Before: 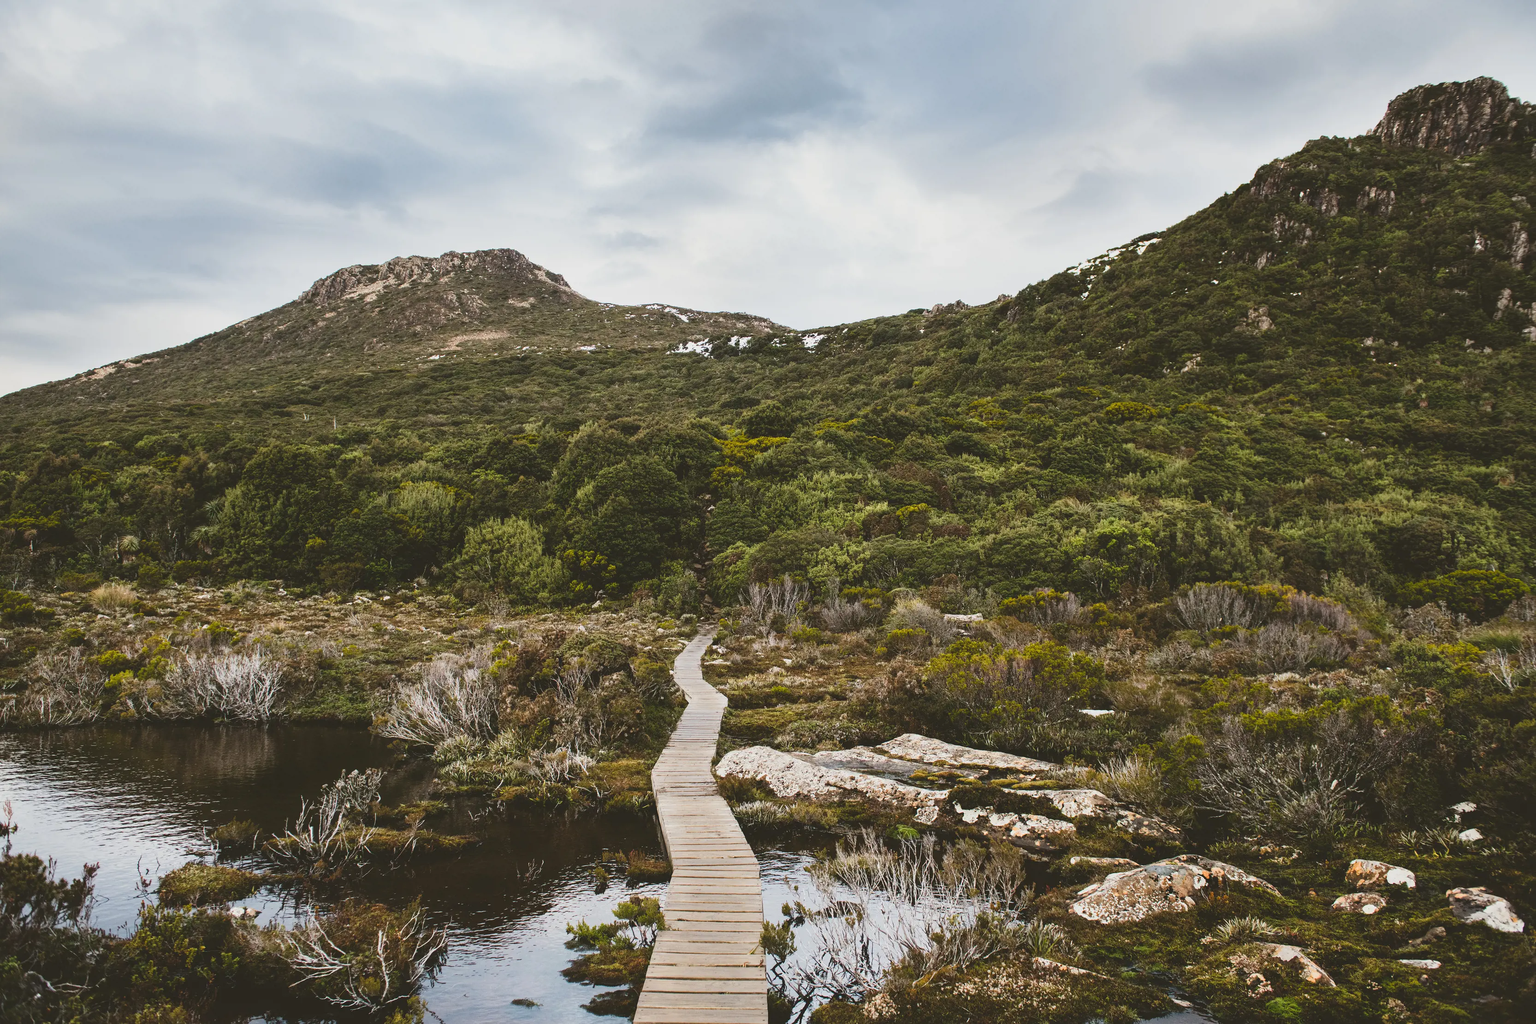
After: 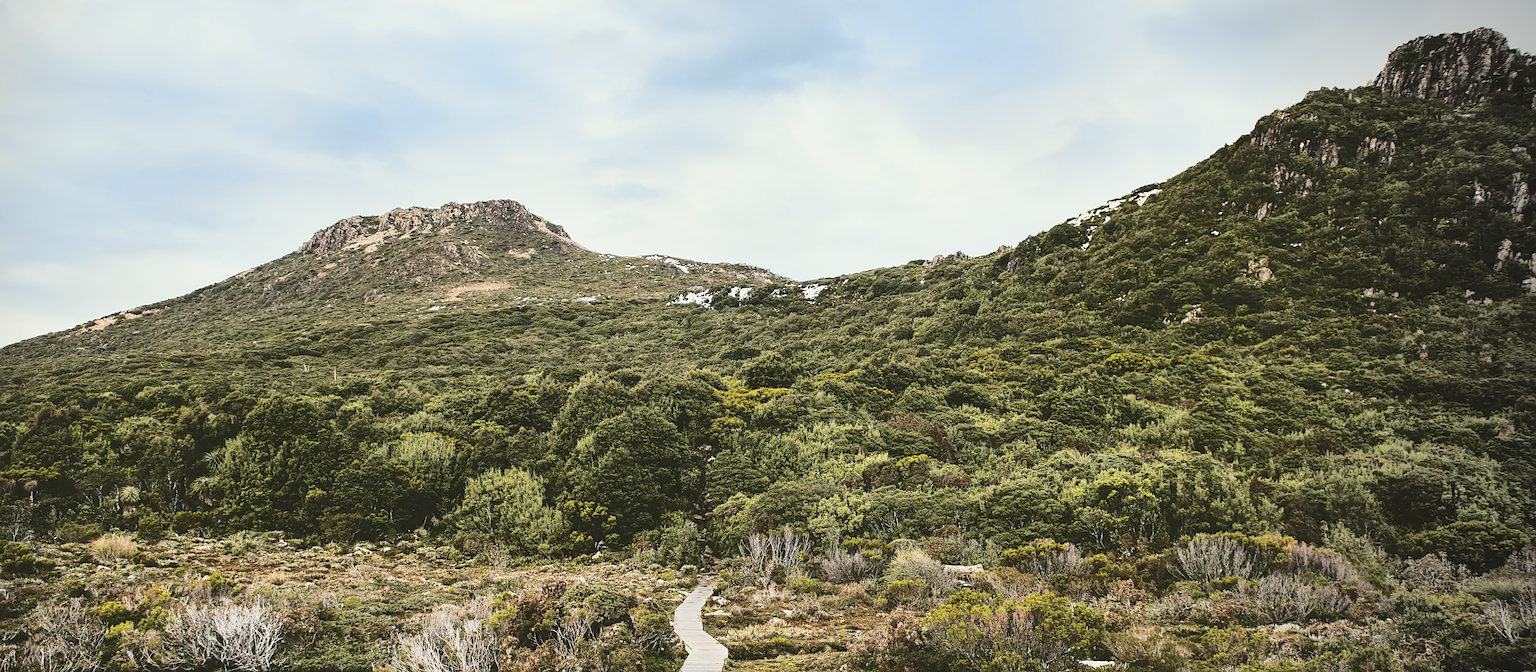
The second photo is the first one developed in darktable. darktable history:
sharpen: on, module defaults
crop and rotate: top 4.848%, bottom 29.503%
vignetting: center (-0.15, 0.013)
tone curve: curves: ch0 [(0, 0) (0.21, 0.21) (0.43, 0.586) (0.65, 0.793) (1, 1)]; ch1 [(0, 0) (0.382, 0.447) (0.492, 0.484) (0.544, 0.547) (0.583, 0.578) (0.599, 0.595) (0.67, 0.673) (1, 1)]; ch2 [(0, 0) (0.411, 0.382) (0.492, 0.5) (0.531, 0.534) (0.56, 0.573) (0.599, 0.602) (0.696, 0.693) (1, 1)], color space Lab, independent channels, preserve colors none
